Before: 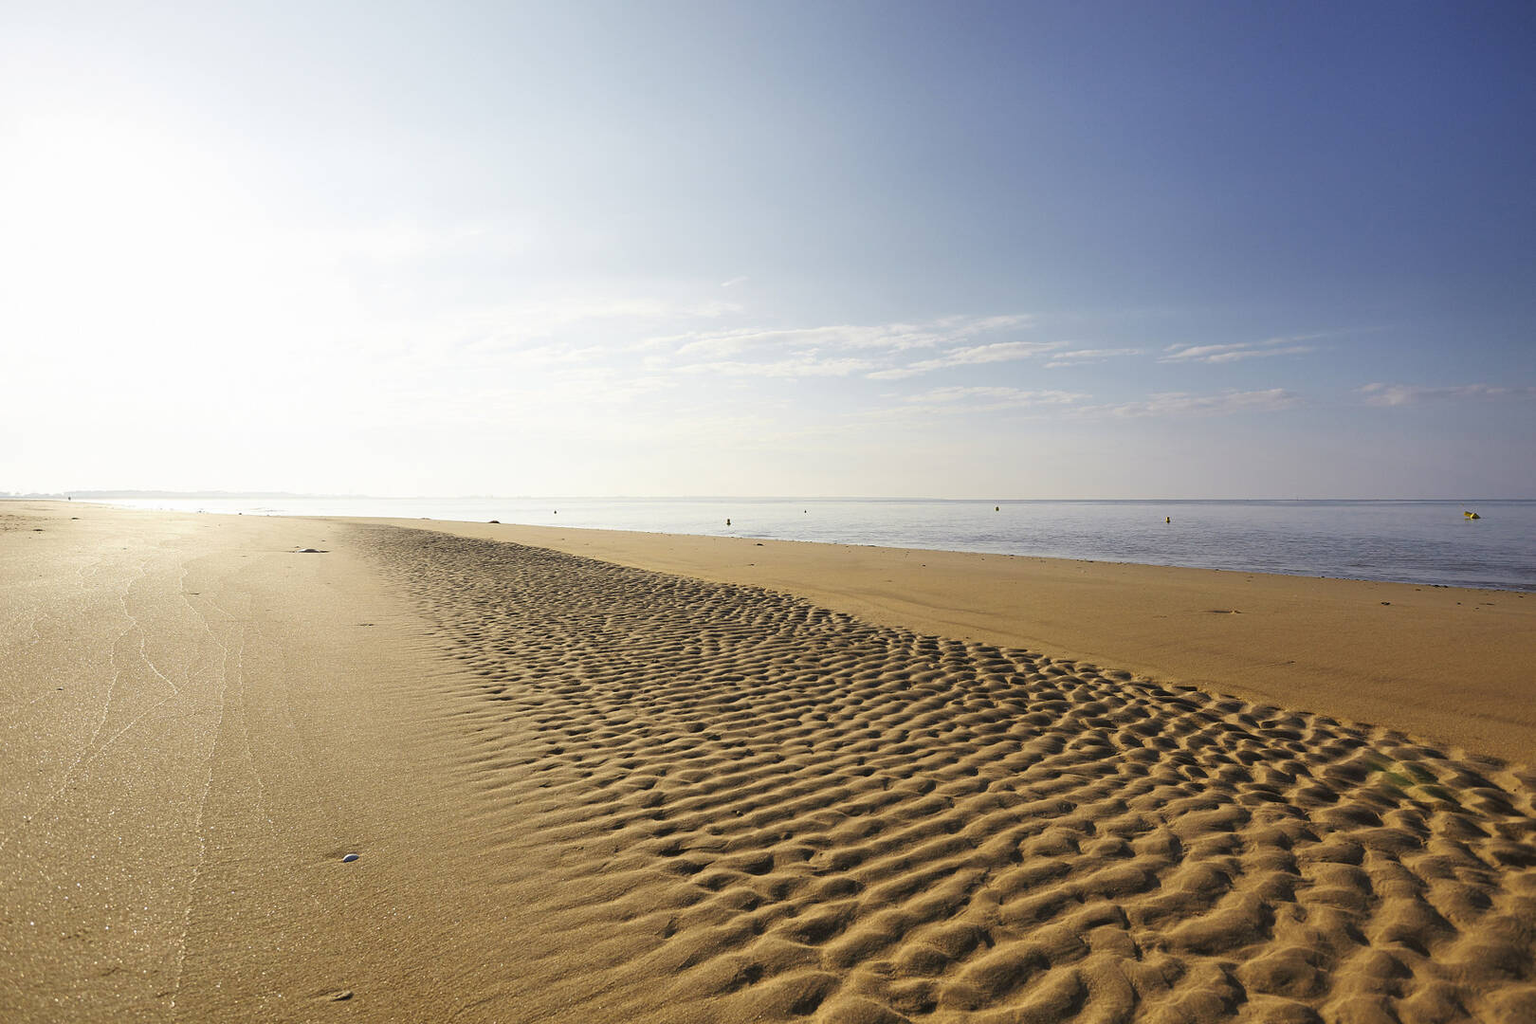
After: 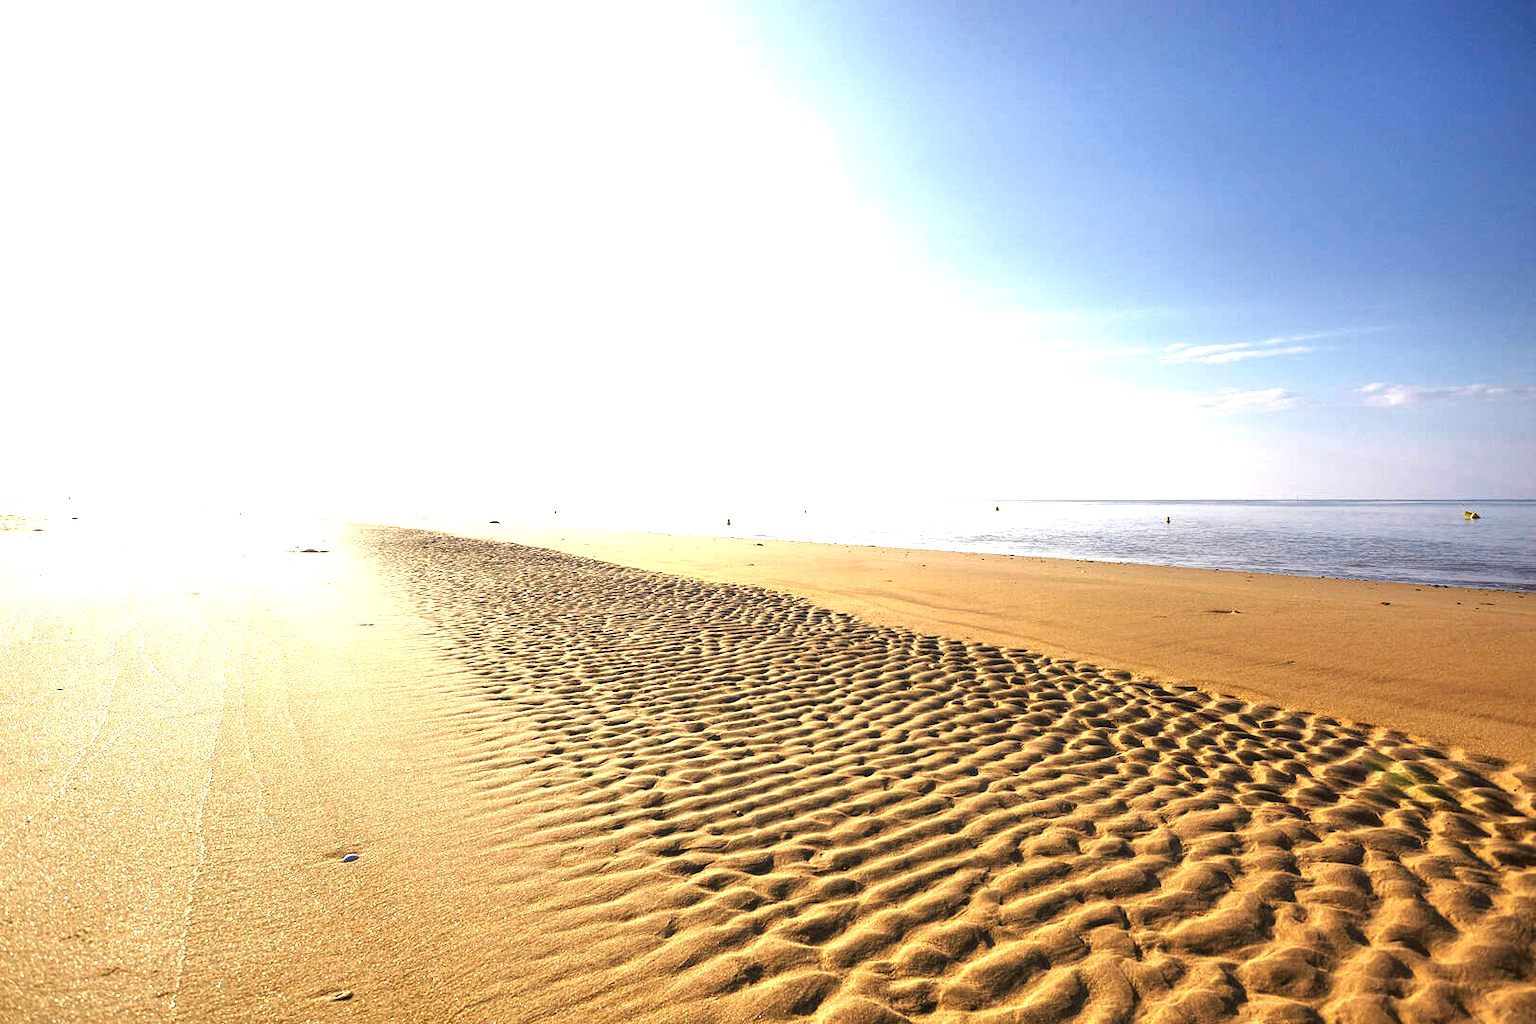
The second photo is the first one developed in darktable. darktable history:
exposure: exposure 1.249 EV, compensate highlight preservation false
local contrast: on, module defaults
contrast brightness saturation: brightness -0.087
